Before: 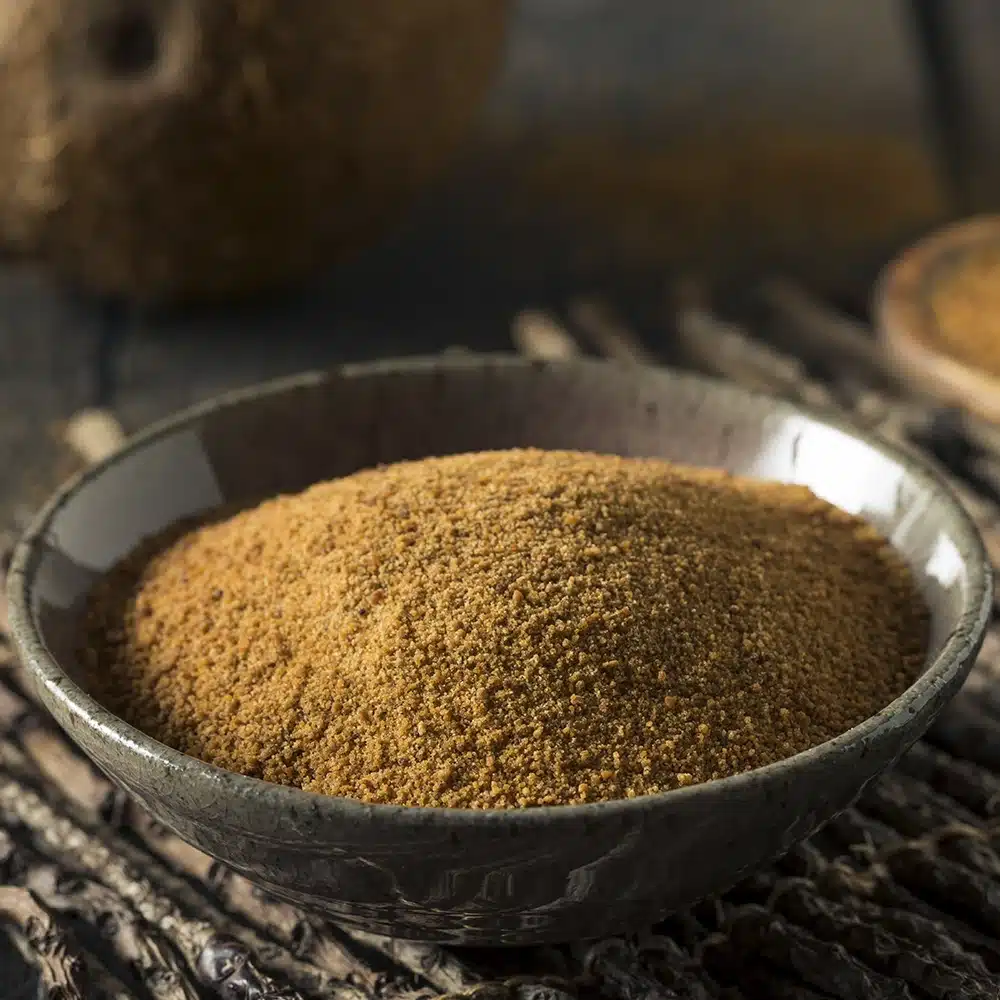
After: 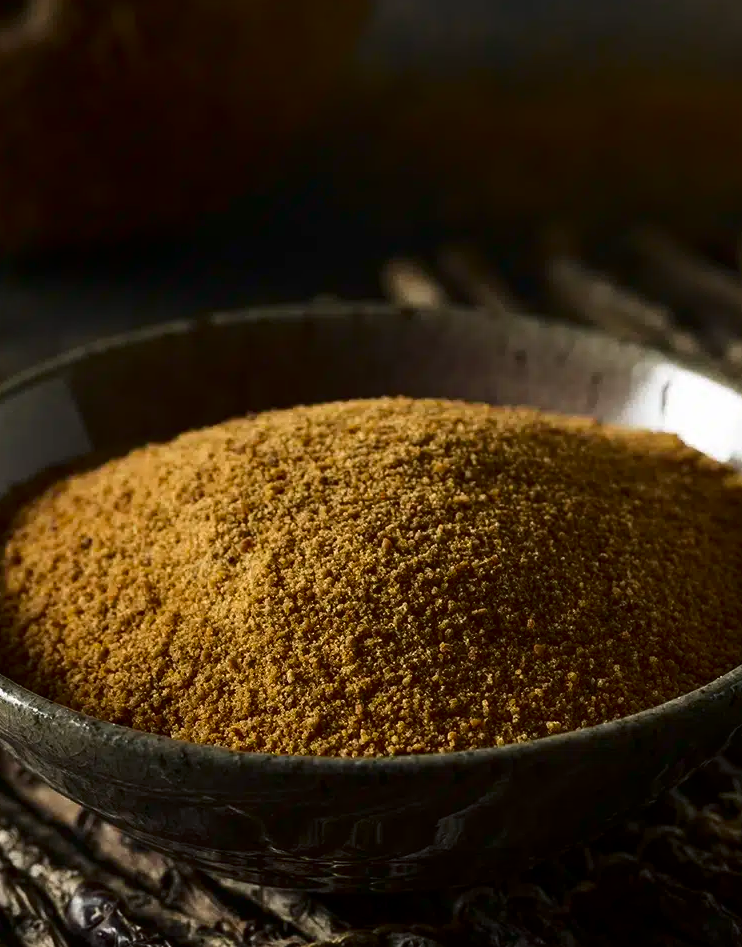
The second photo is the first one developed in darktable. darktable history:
contrast brightness saturation: contrast 0.13, brightness -0.24, saturation 0.14
crop and rotate: left 13.15%, top 5.251%, right 12.609%
